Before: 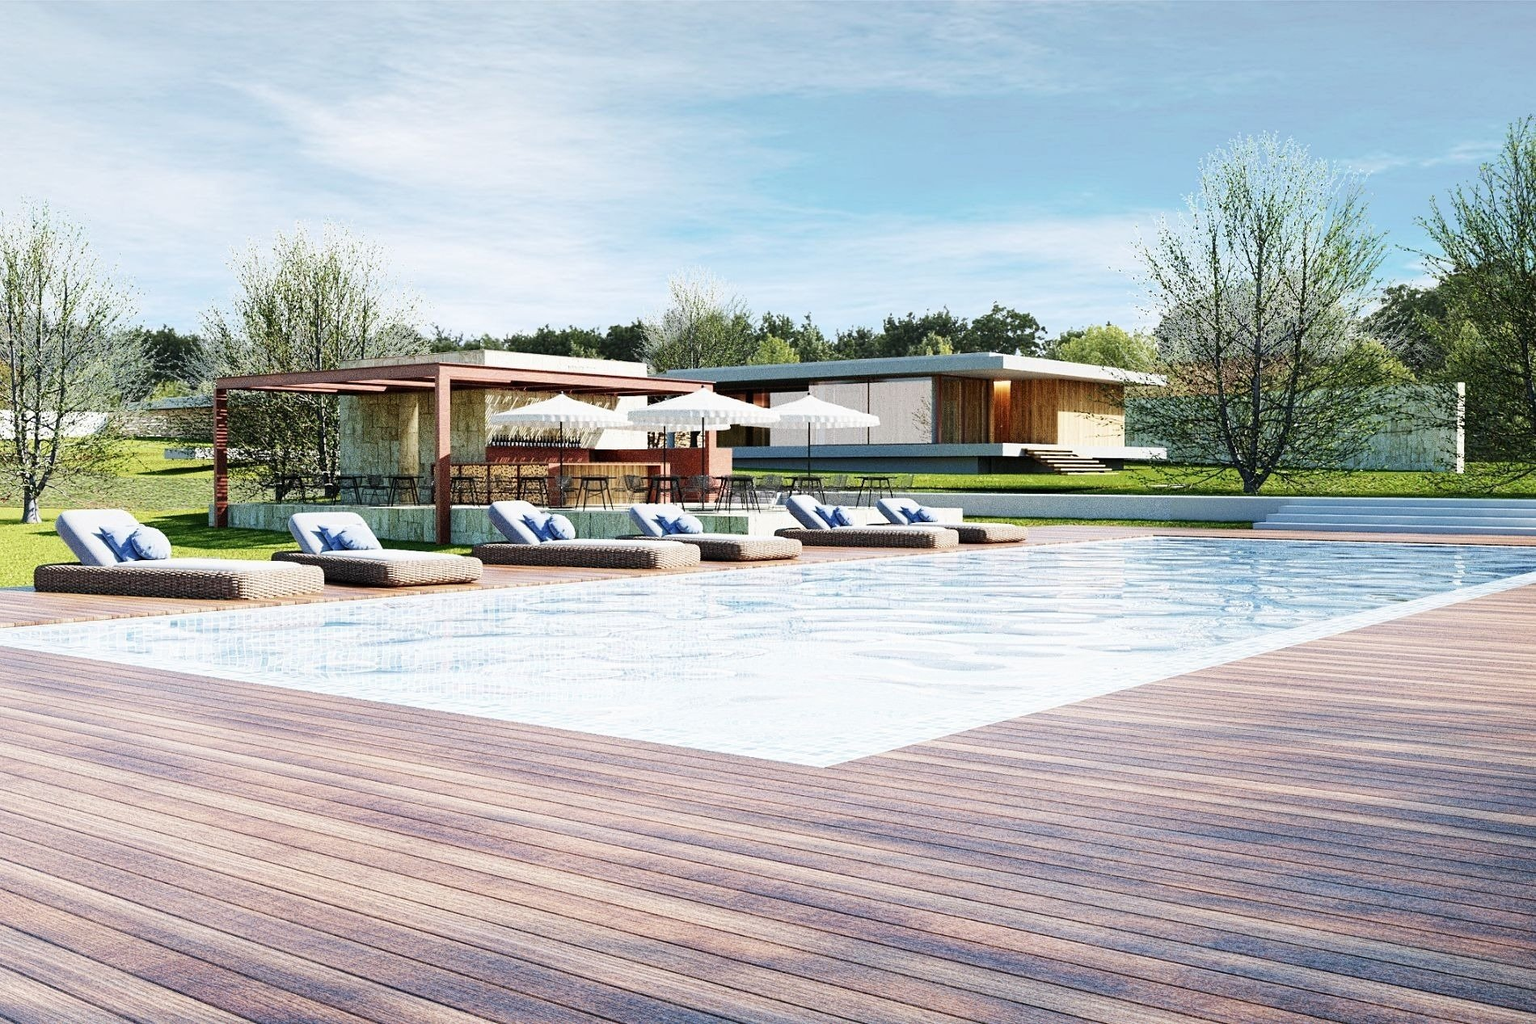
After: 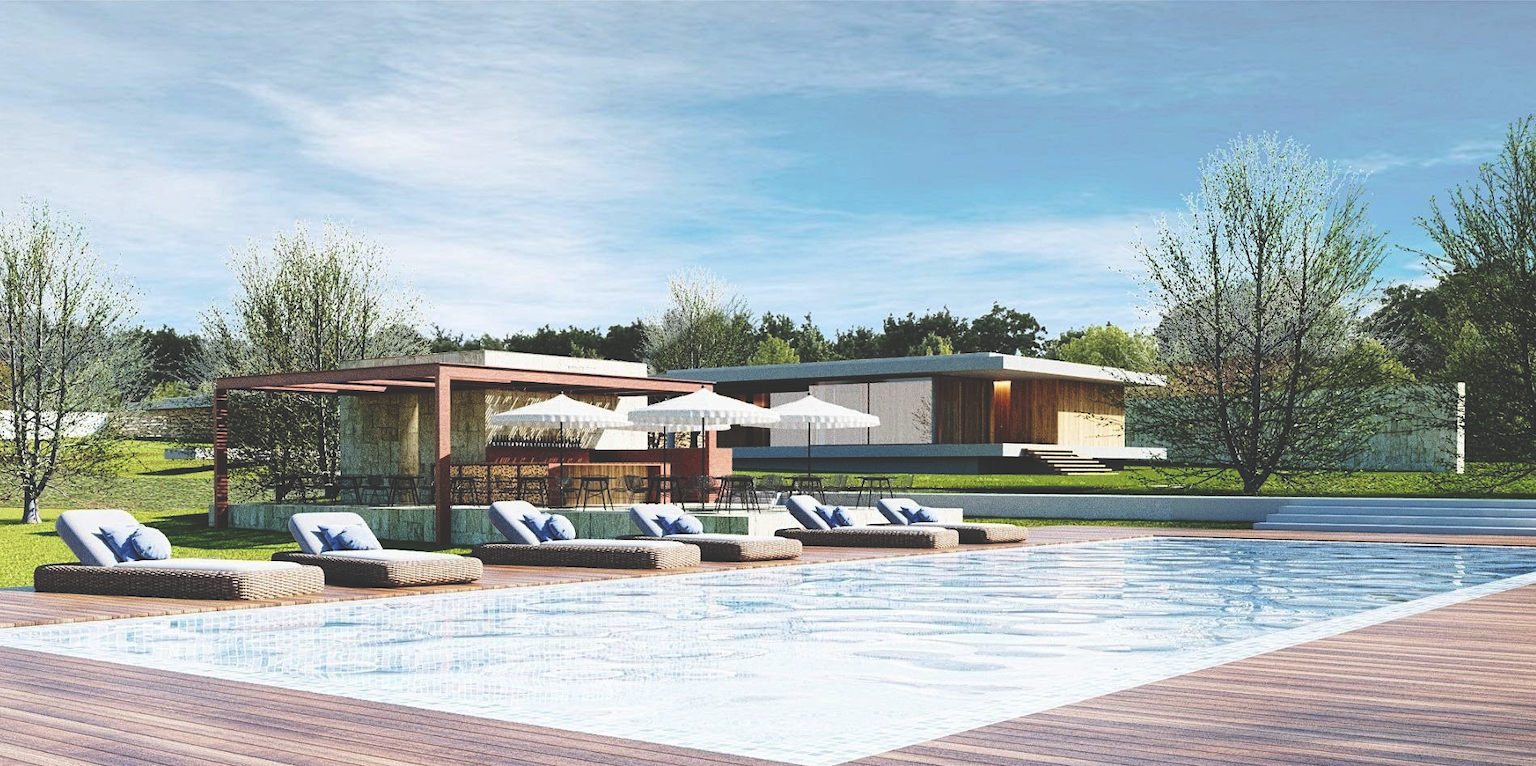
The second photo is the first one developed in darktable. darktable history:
rgb curve: curves: ch0 [(0, 0.186) (0.314, 0.284) (0.775, 0.708) (1, 1)], compensate middle gray true, preserve colors none
crop: bottom 24.967%
